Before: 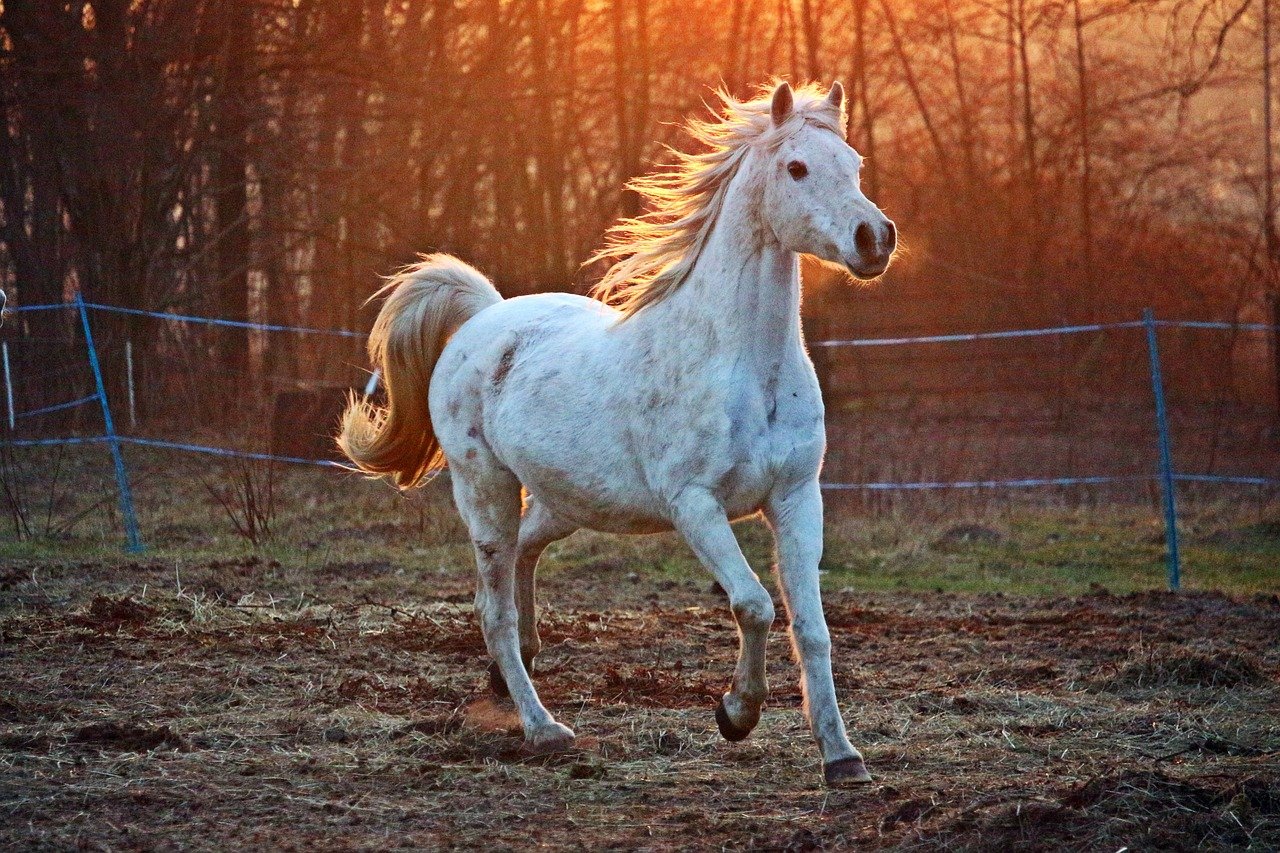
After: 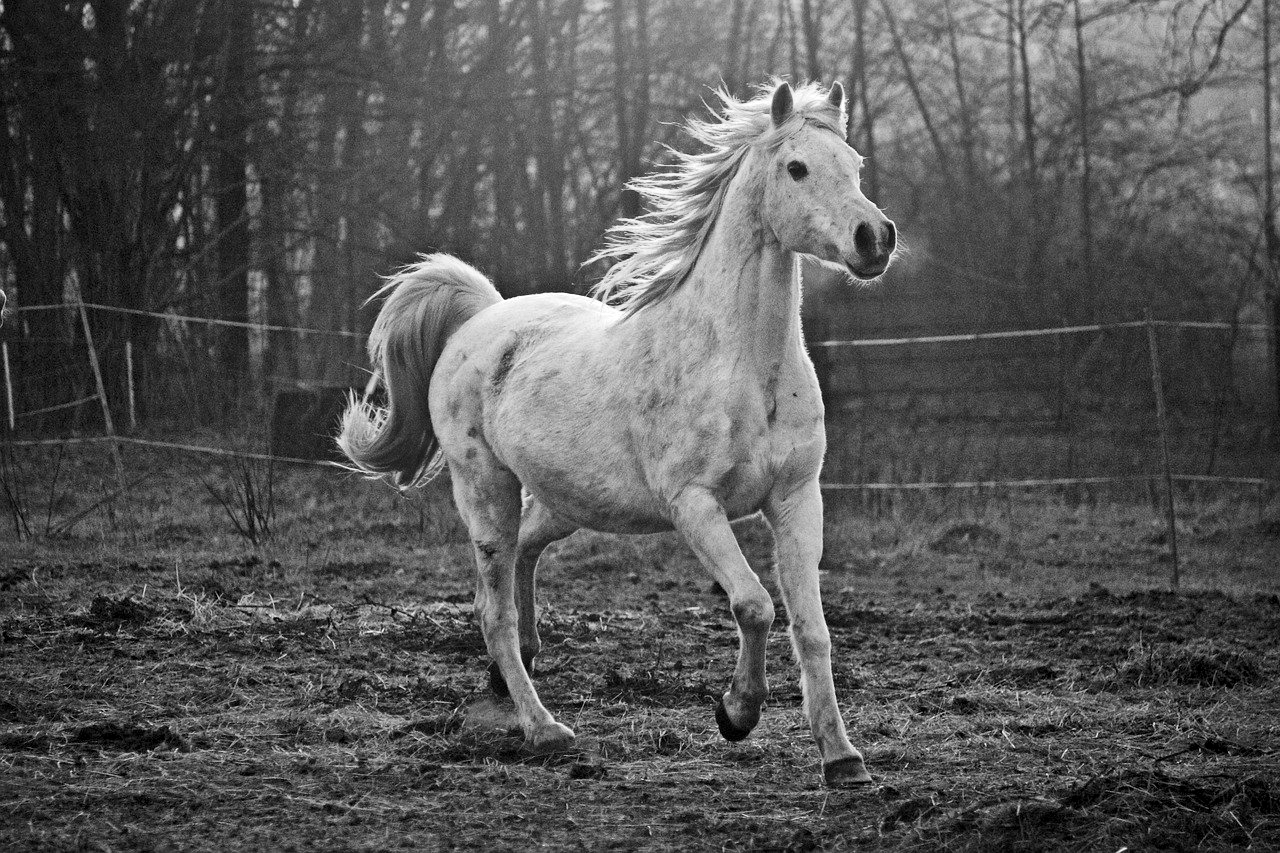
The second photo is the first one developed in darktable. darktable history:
monochrome: a -3.63, b -0.465
local contrast: mode bilateral grid, contrast 20, coarseness 50, detail 132%, midtone range 0.2
